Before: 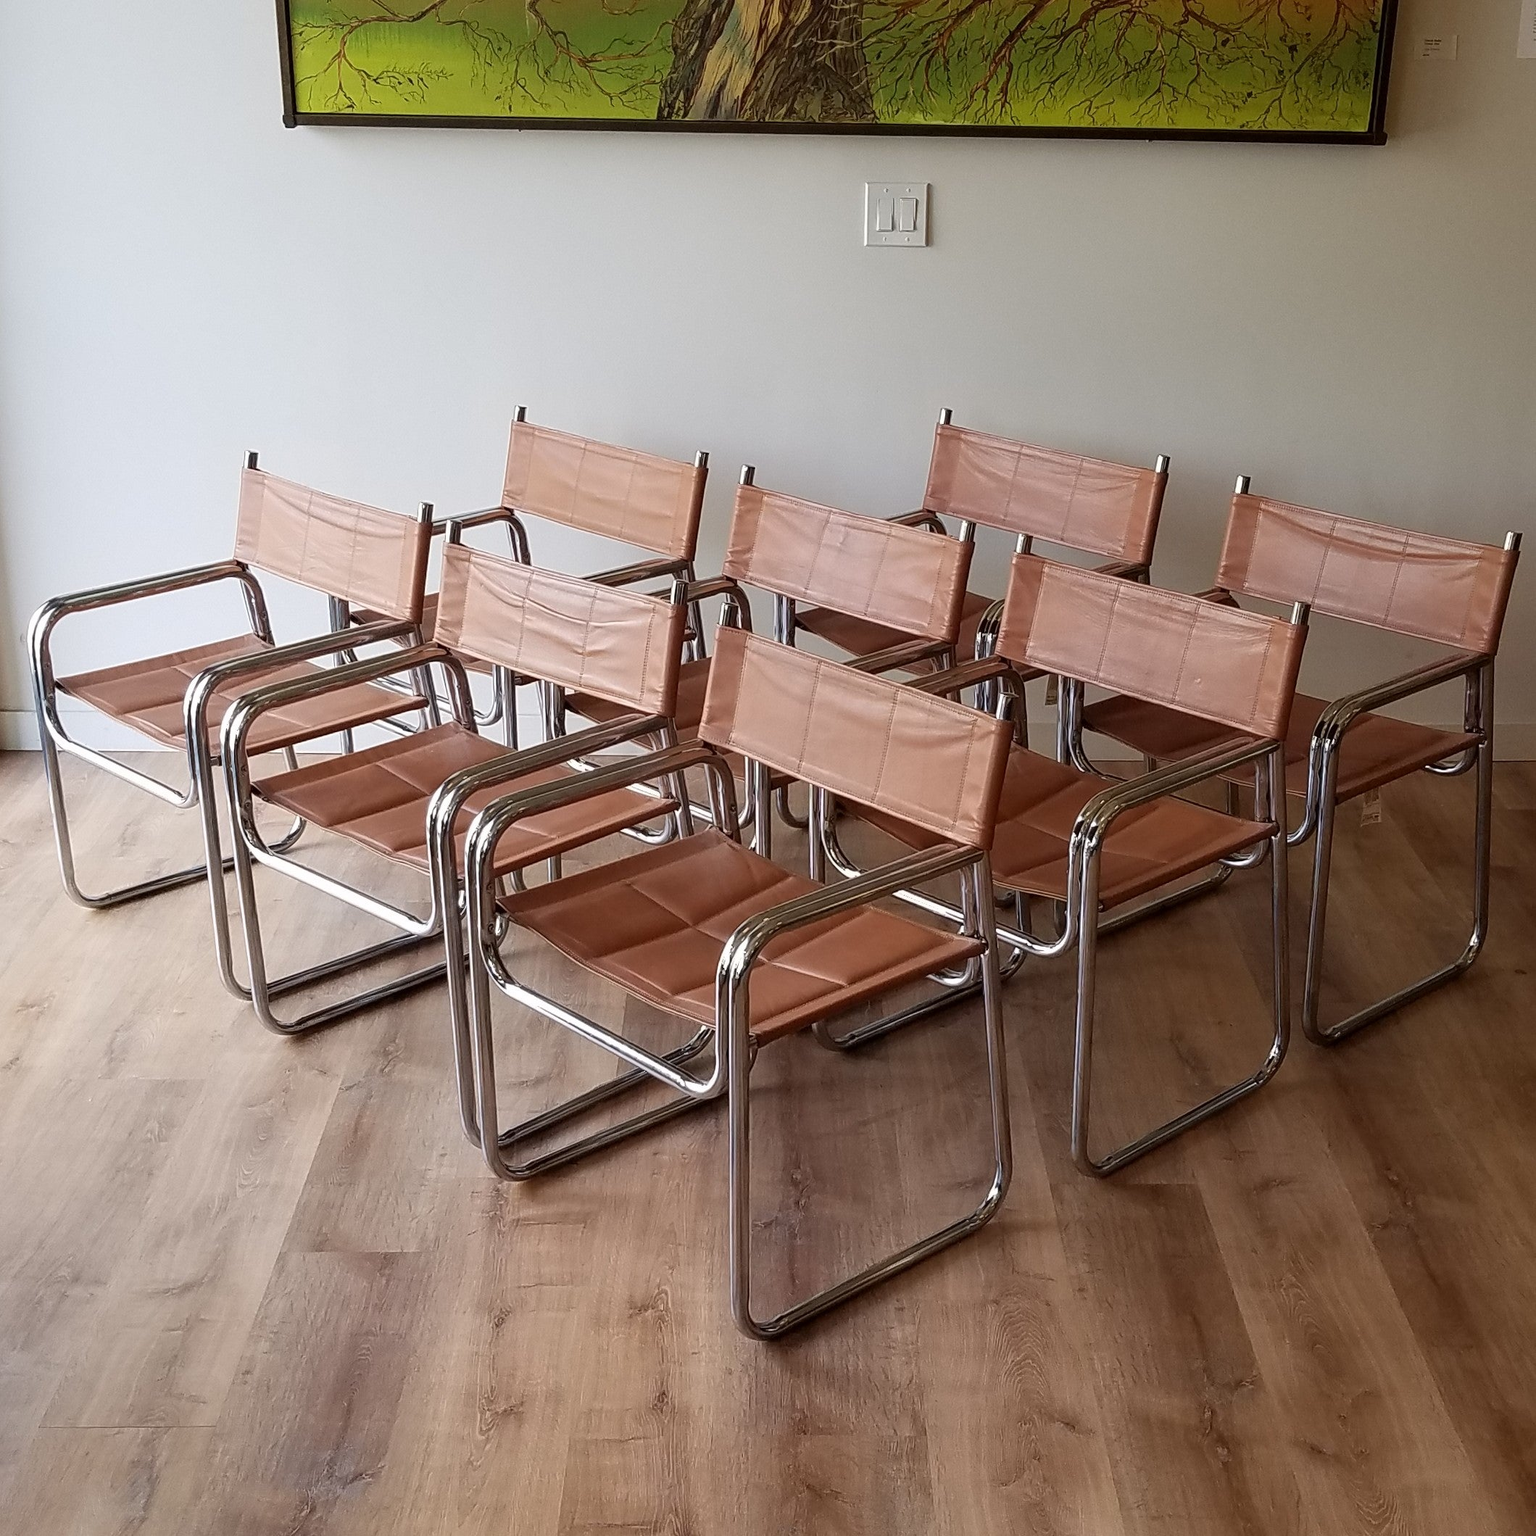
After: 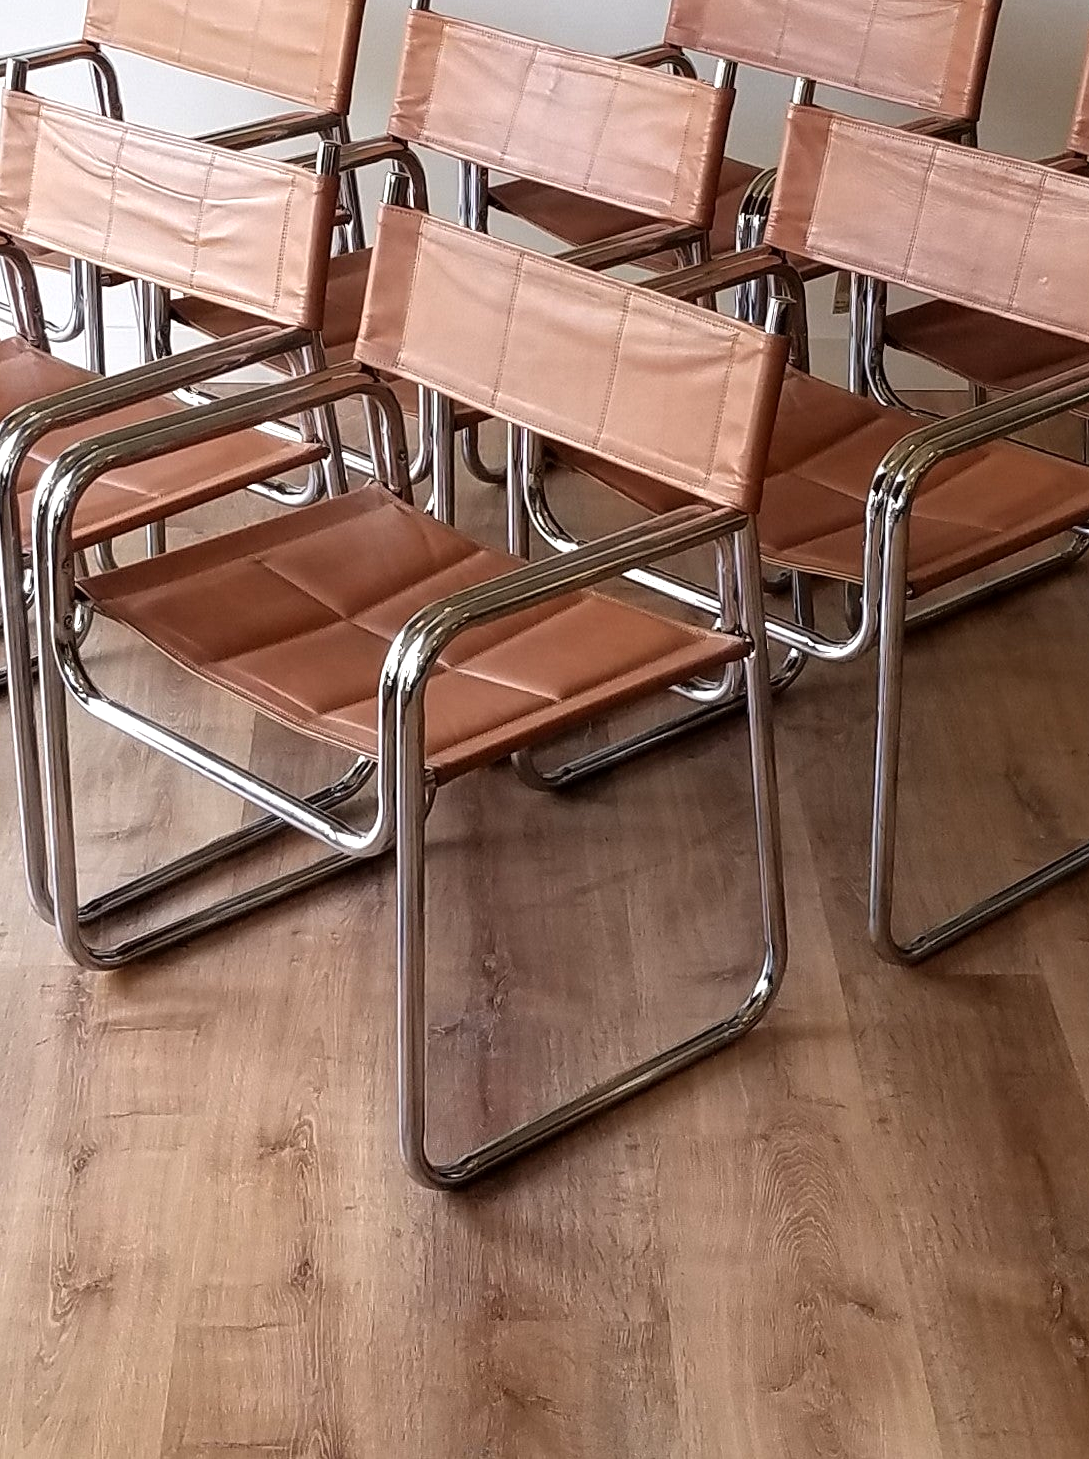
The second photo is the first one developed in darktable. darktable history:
tone equalizer: -8 EV -0.42 EV, -7 EV -0.37 EV, -6 EV -0.371 EV, -5 EV -0.26 EV, -3 EV 0.195 EV, -2 EV 0.314 EV, -1 EV 0.394 EV, +0 EV 0.4 EV
local contrast: mode bilateral grid, contrast 11, coarseness 25, detail 112%, midtone range 0.2
crop and rotate: left 28.779%, top 31.139%, right 19.812%
